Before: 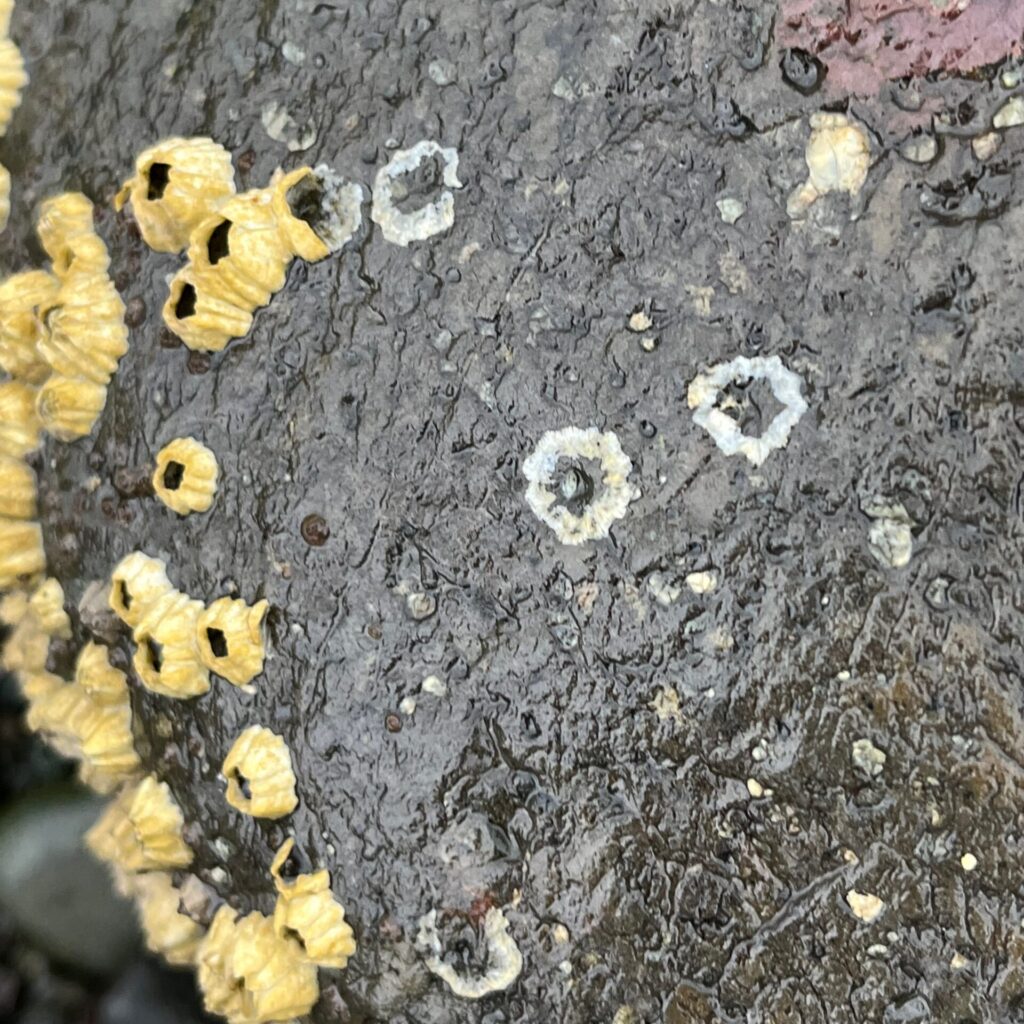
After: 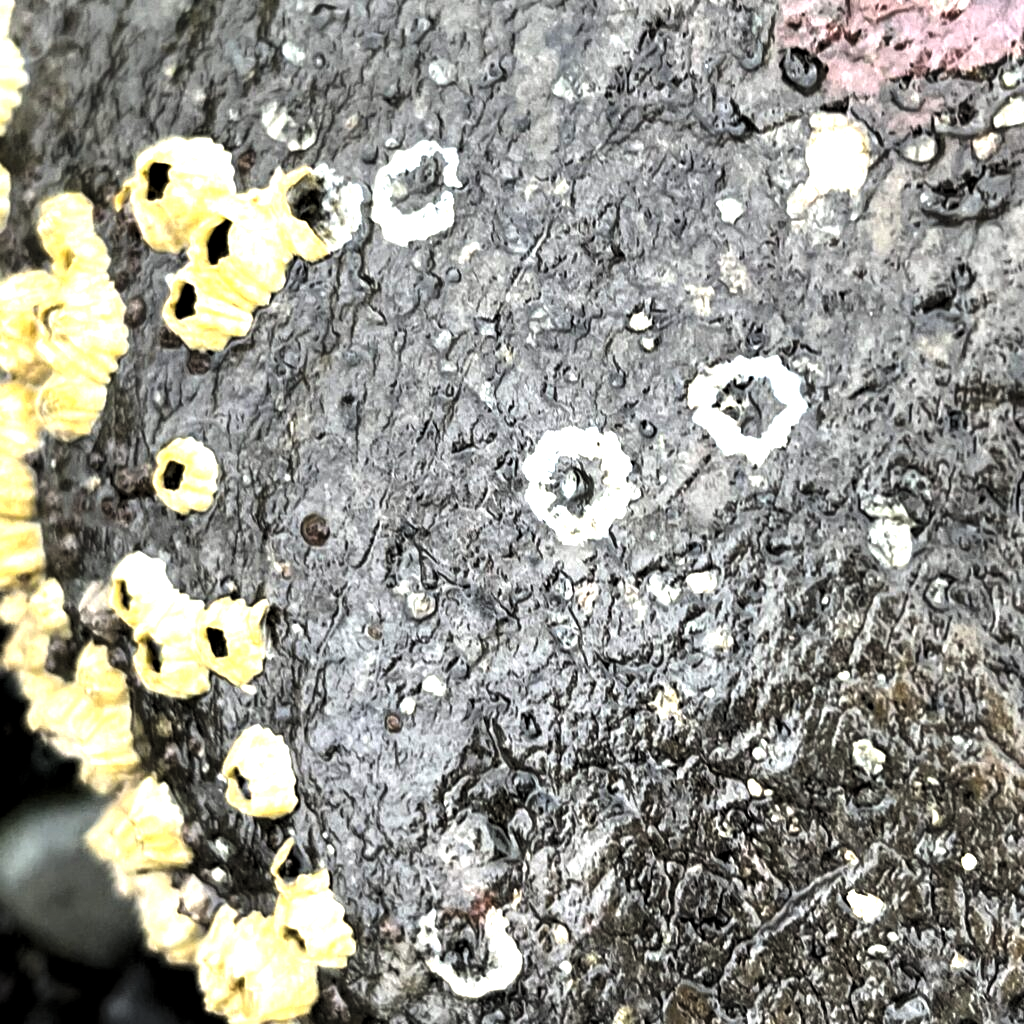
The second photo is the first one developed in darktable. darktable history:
levels: white 99.94%, levels [0.101, 0.578, 0.953]
color correction: highlights a* -0.238, highlights b* -0.125
tone equalizer: -8 EV -1.05 EV, -7 EV -1 EV, -6 EV -0.858 EV, -5 EV -0.555 EV, -3 EV 0.572 EV, -2 EV 0.871 EV, -1 EV 1.01 EV, +0 EV 1.05 EV
